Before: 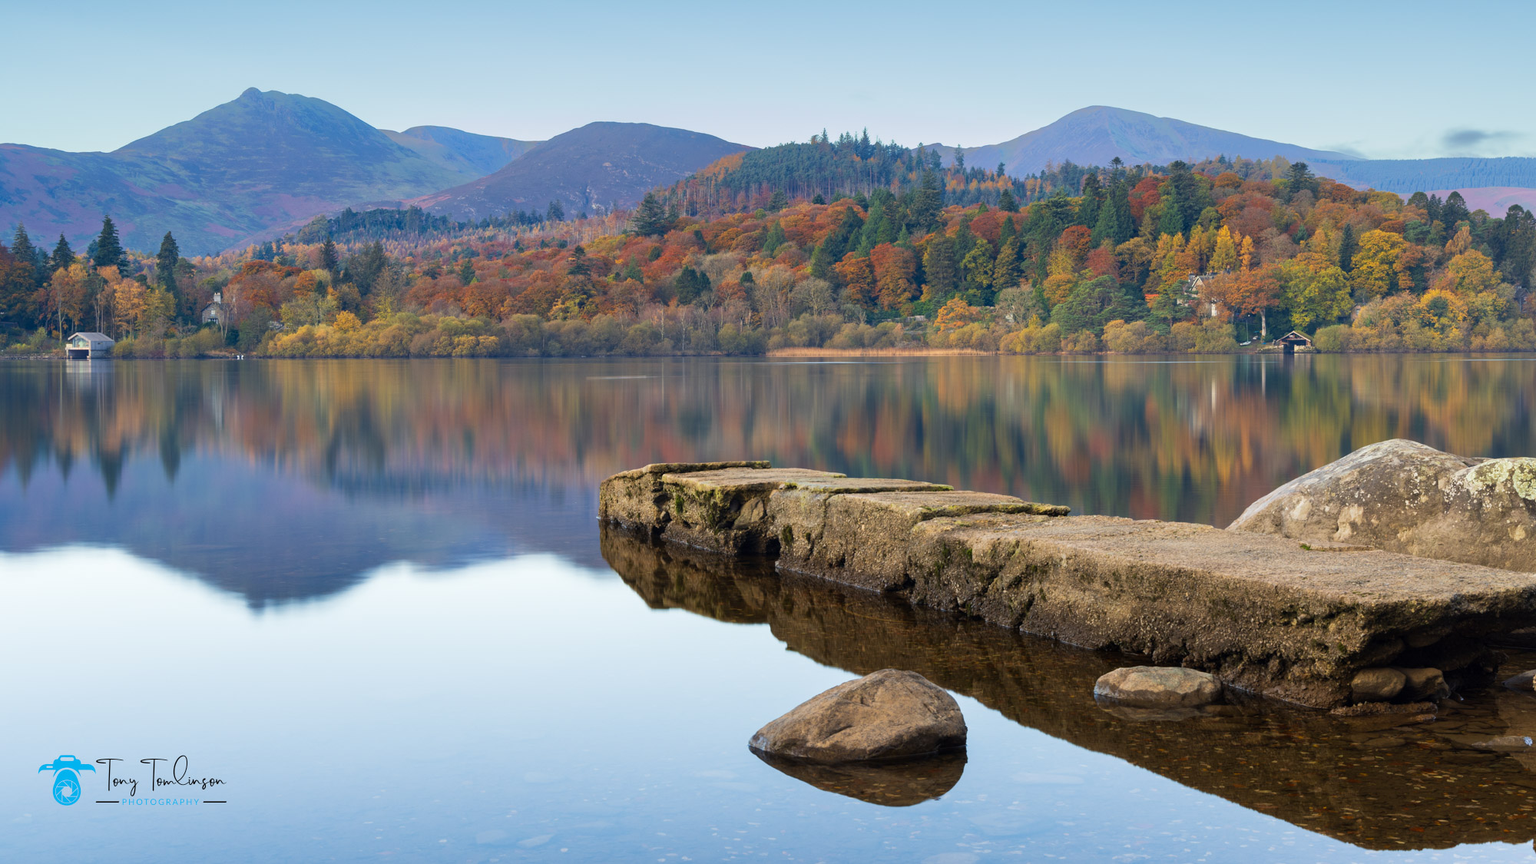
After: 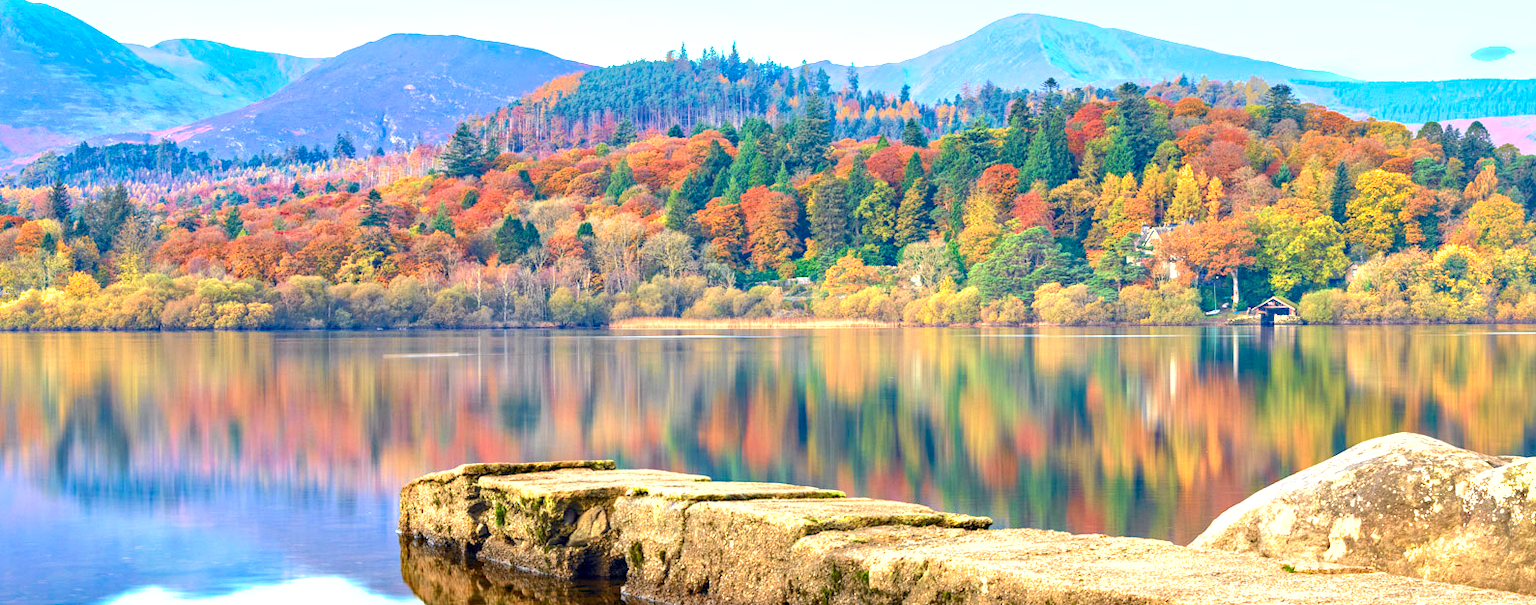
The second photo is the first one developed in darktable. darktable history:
exposure: exposure 1.5 EV, compensate highlight preservation false
local contrast: on, module defaults
crop: left 18.38%, top 11.092%, right 2.134%, bottom 33.217%
tone curve: curves: ch0 [(0, 0) (0.051, 0.03) (0.096, 0.071) (0.251, 0.234) (0.461, 0.515) (0.605, 0.692) (0.761, 0.824) (0.881, 0.907) (1, 0.984)]; ch1 [(0, 0) (0.1, 0.038) (0.318, 0.243) (0.399, 0.351) (0.478, 0.469) (0.499, 0.499) (0.534, 0.541) (0.567, 0.592) (0.601, 0.629) (0.666, 0.7) (1, 1)]; ch2 [(0, 0) (0.453, 0.45) (0.479, 0.483) (0.504, 0.499) (0.52, 0.519) (0.541, 0.559) (0.601, 0.622) (0.824, 0.815) (1, 1)], color space Lab, independent channels, preserve colors none
color balance rgb: perceptual saturation grading › global saturation 20%, perceptual saturation grading › highlights -25%, perceptual saturation grading › shadows 25%
haze removal: strength 0.29, distance 0.25, compatibility mode true, adaptive false
shadows and highlights: on, module defaults
